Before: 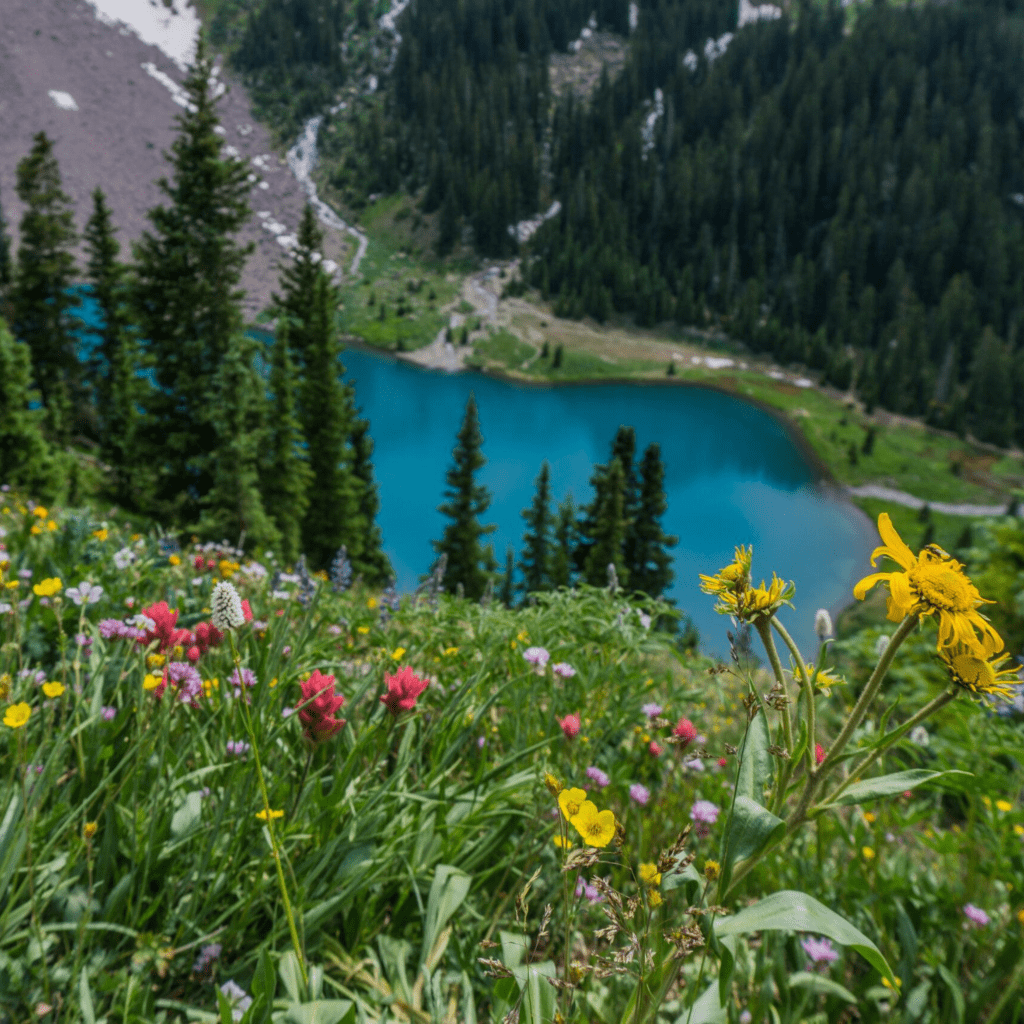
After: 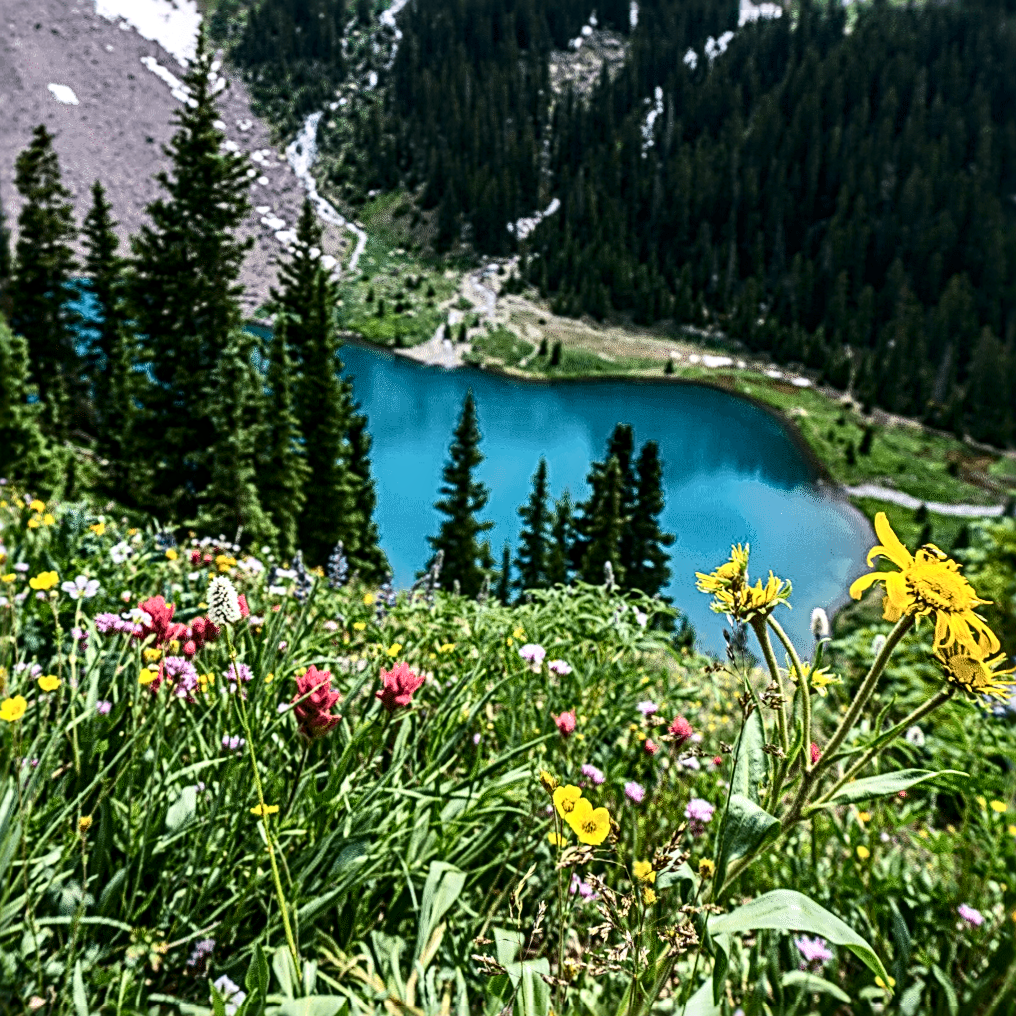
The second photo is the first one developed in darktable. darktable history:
crop and rotate: angle -0.411°
contrast brightness saturation: contrast 0.295
tone equalizer: -8 EV -0.782 EV, -7 EV -0.684 EV, -6 EV -0.568 EV, -5 EV -0.361 EV, -3 EV 0.366 EV, -2 EV 0.6 EV, -1 EV 0.685 EV, +0 EV 0.764 EV
sharpen: radius 3.725, amount 0.937
local contrast: on, module defaults
